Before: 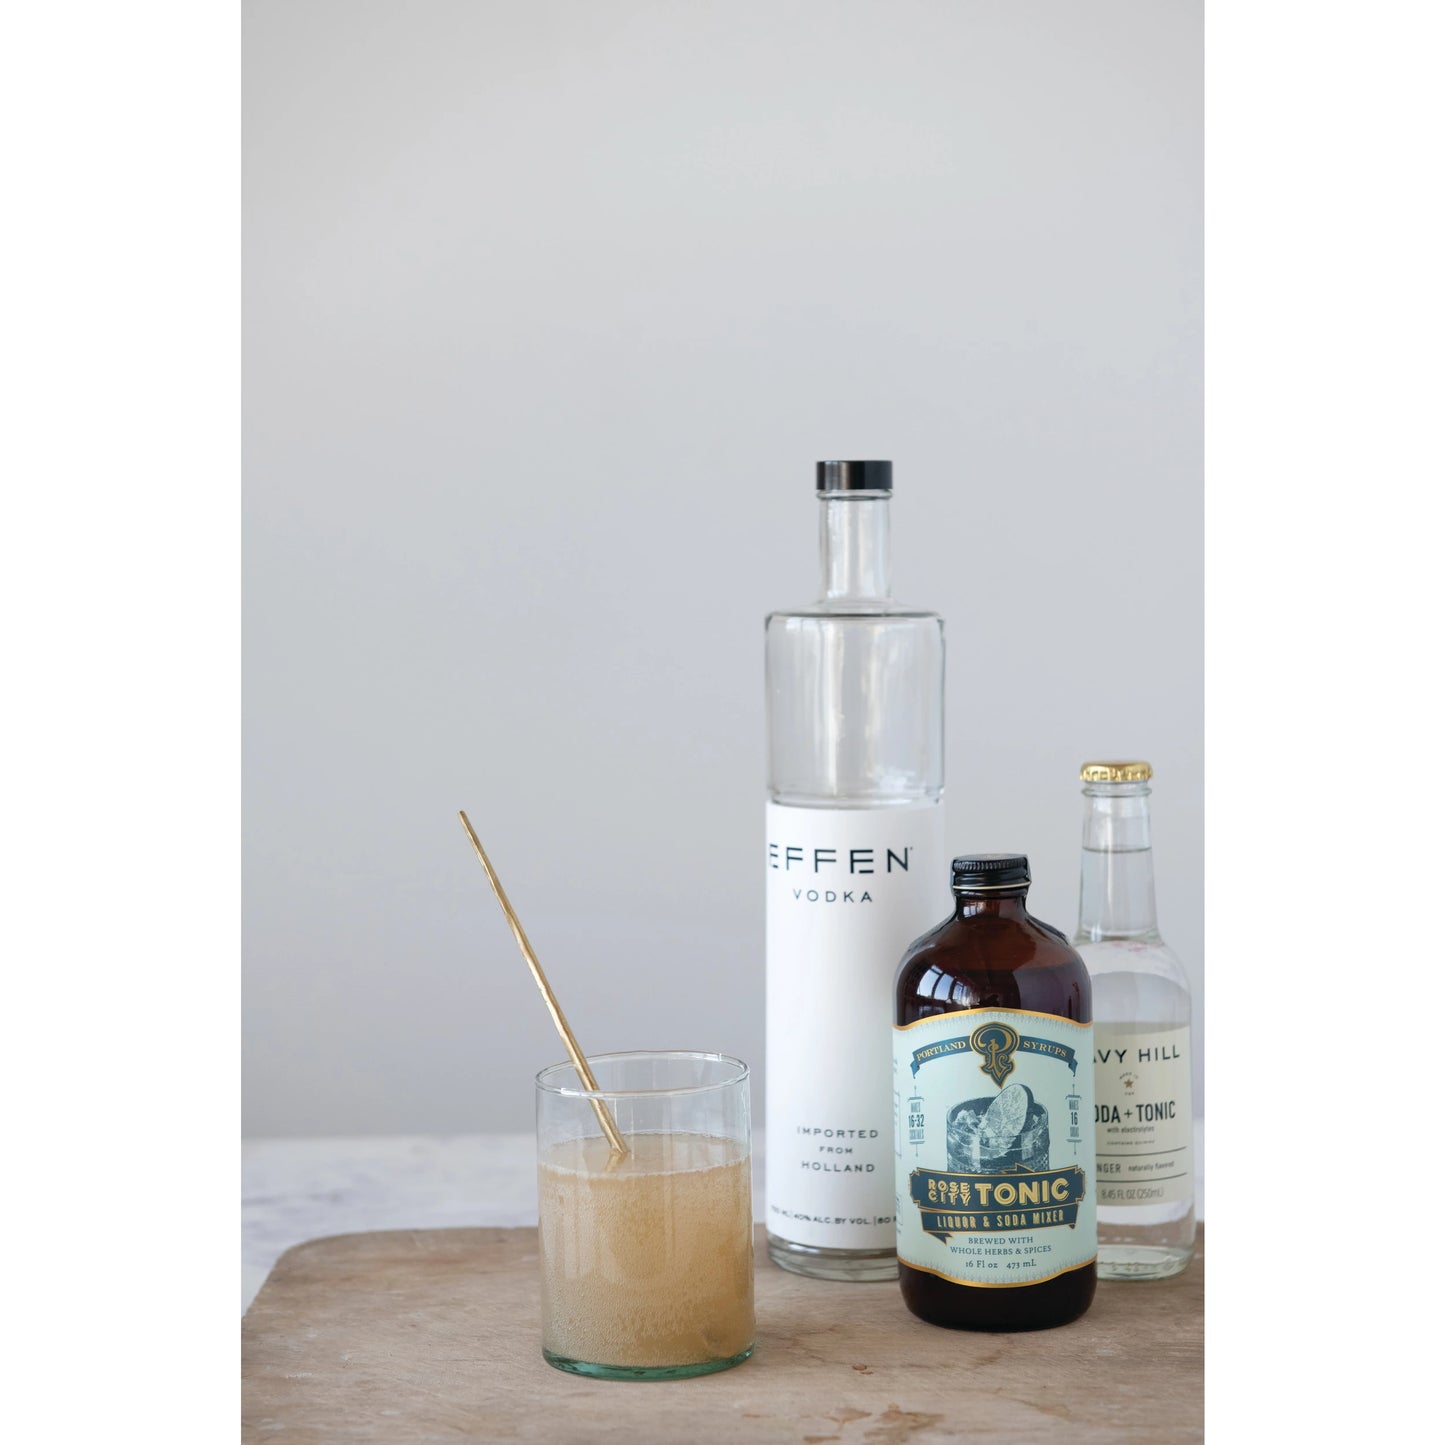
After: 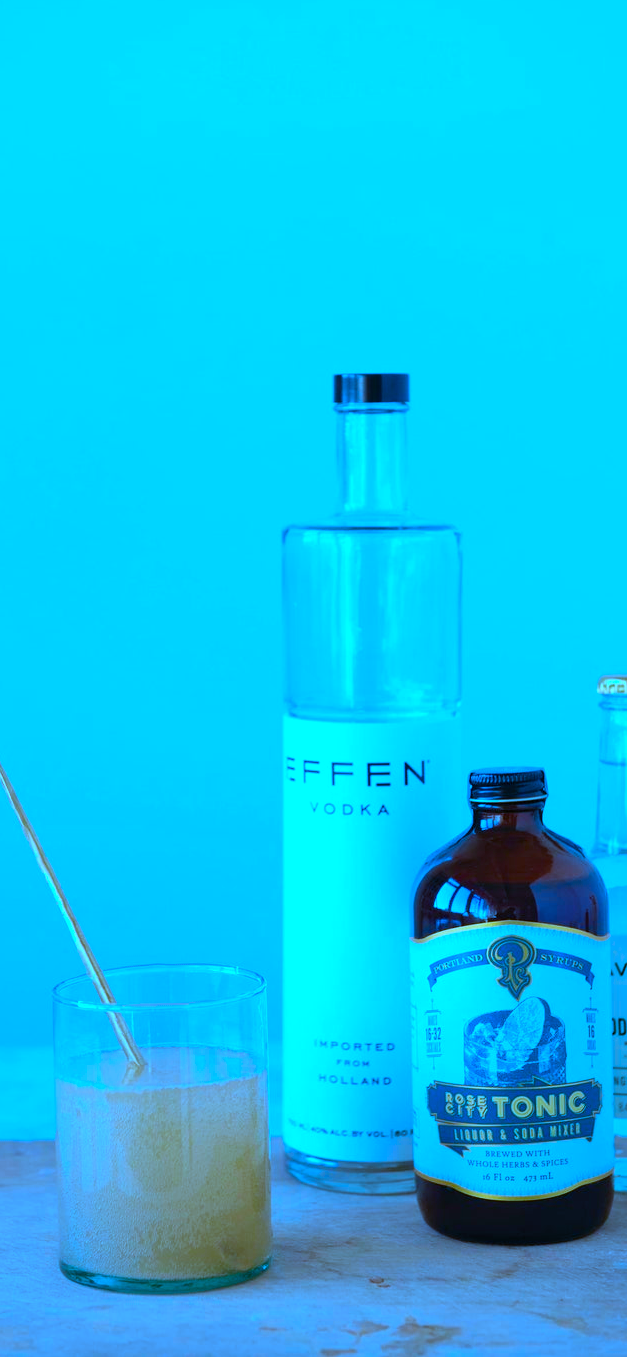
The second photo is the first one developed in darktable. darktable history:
white balance: red 0.766, blue 1.537
color correction: highlights a* -10.77, highlights b* 9.8, saturation 1.72
crop: left 33.452%, top 6.025%, right 23.155%
